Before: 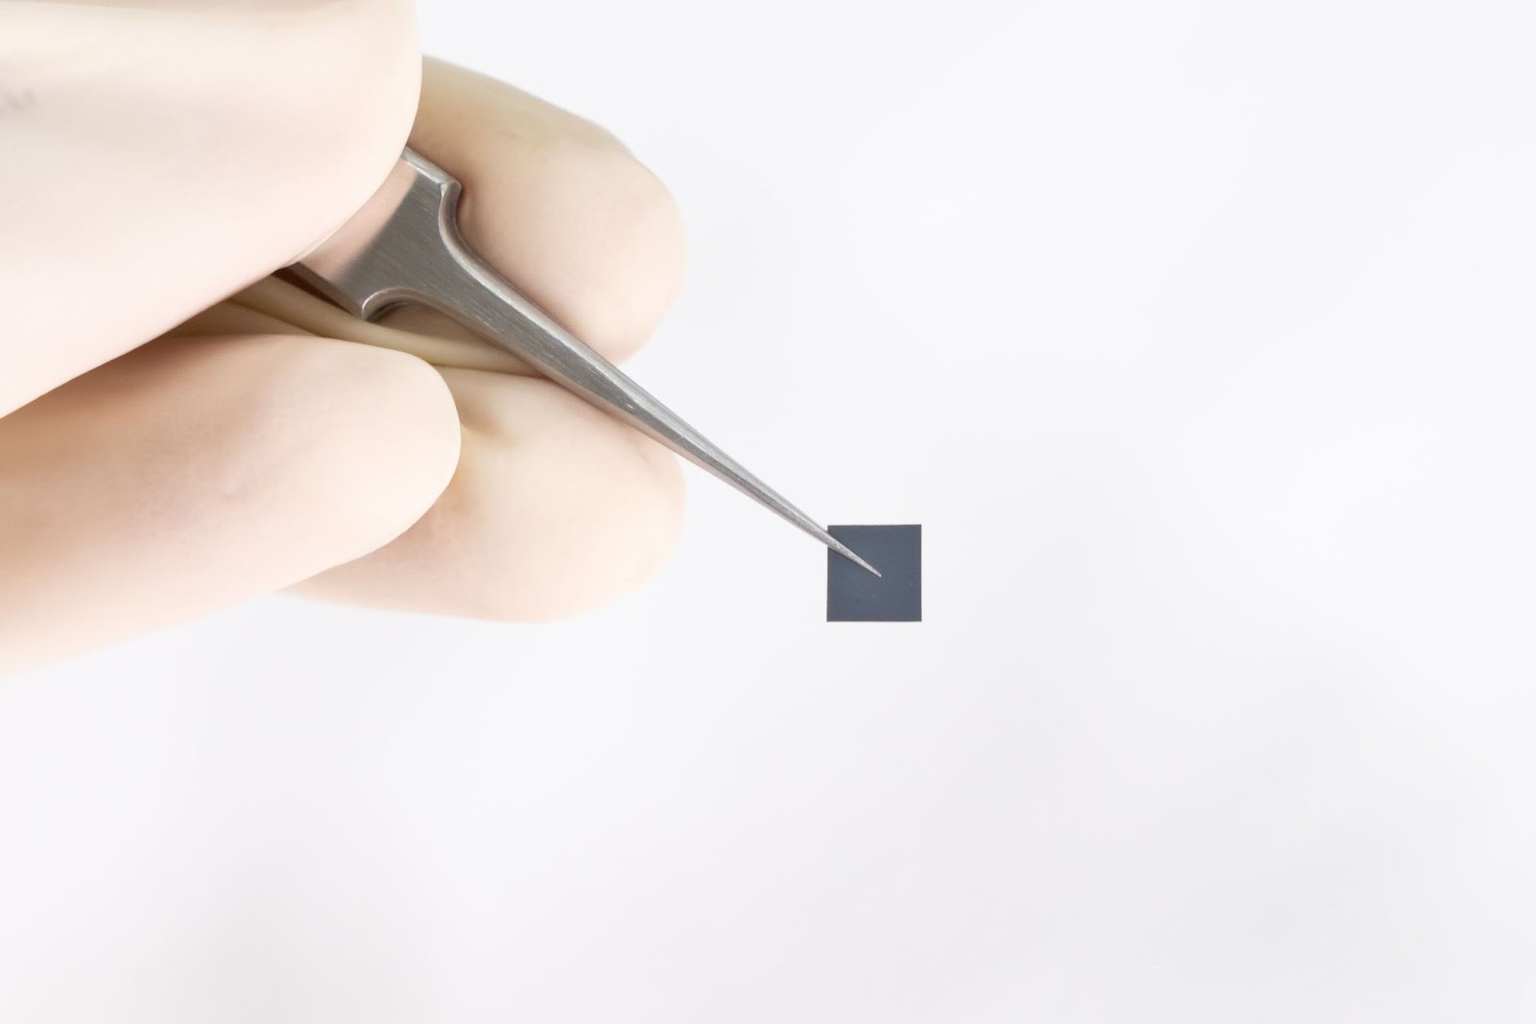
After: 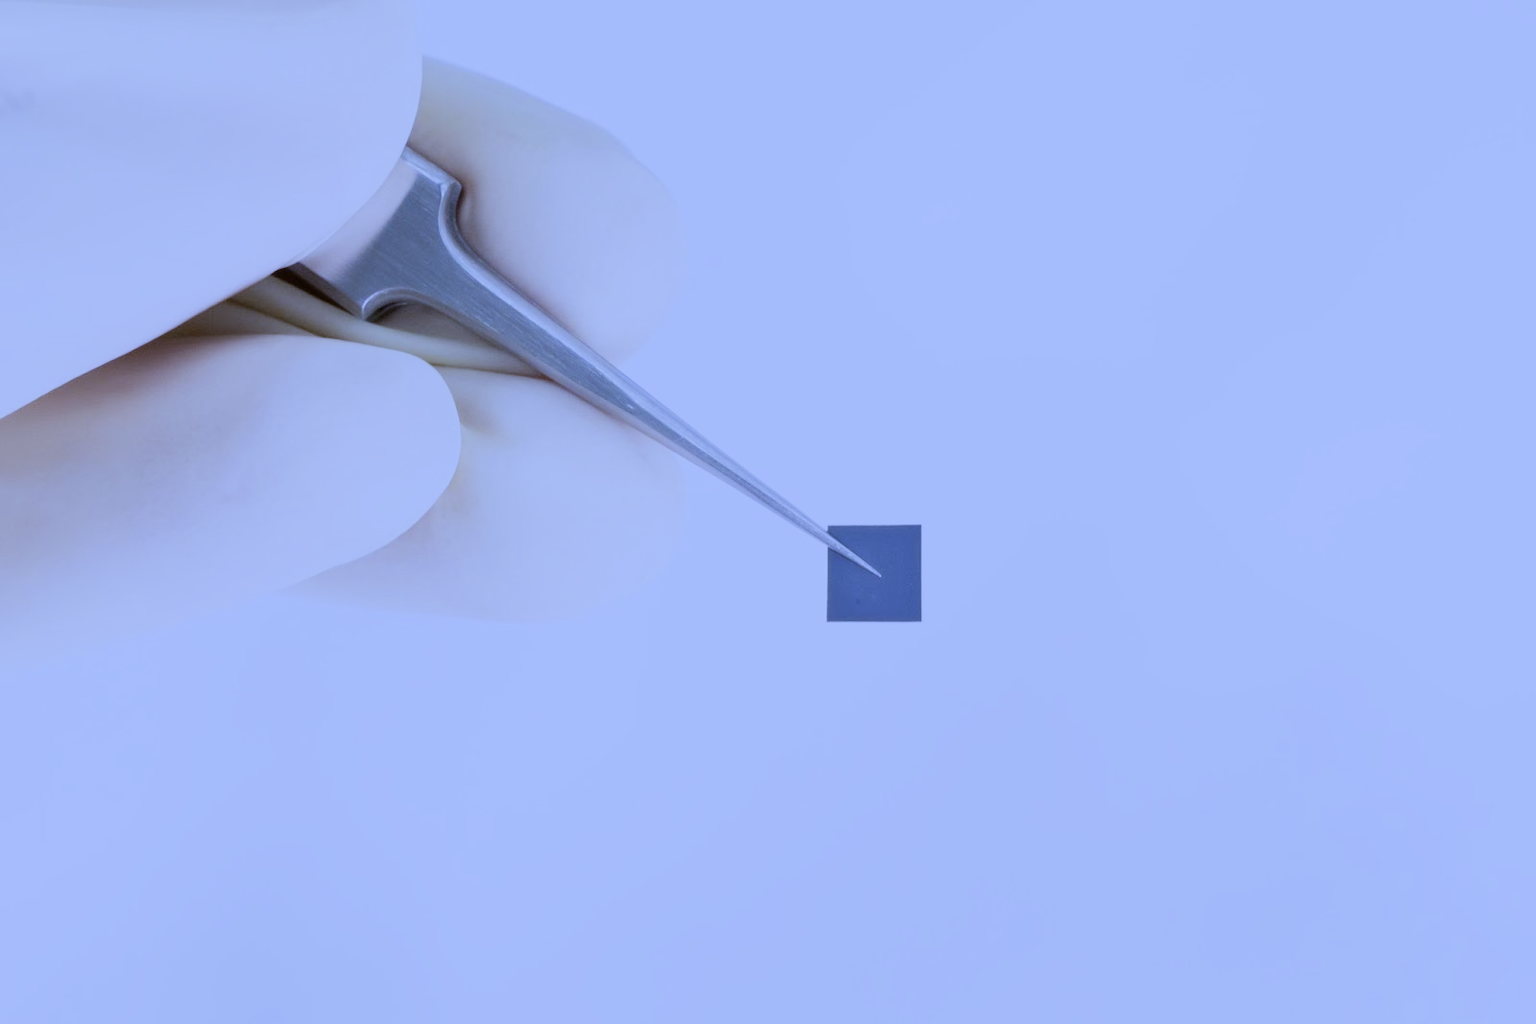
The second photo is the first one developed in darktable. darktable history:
white balance: red 0.766, blue 1.537
filmic rgb: black relative exposure -7.65 EV, white relative exposure 4.56 EV, hardness 3.61, contrast 1.05
